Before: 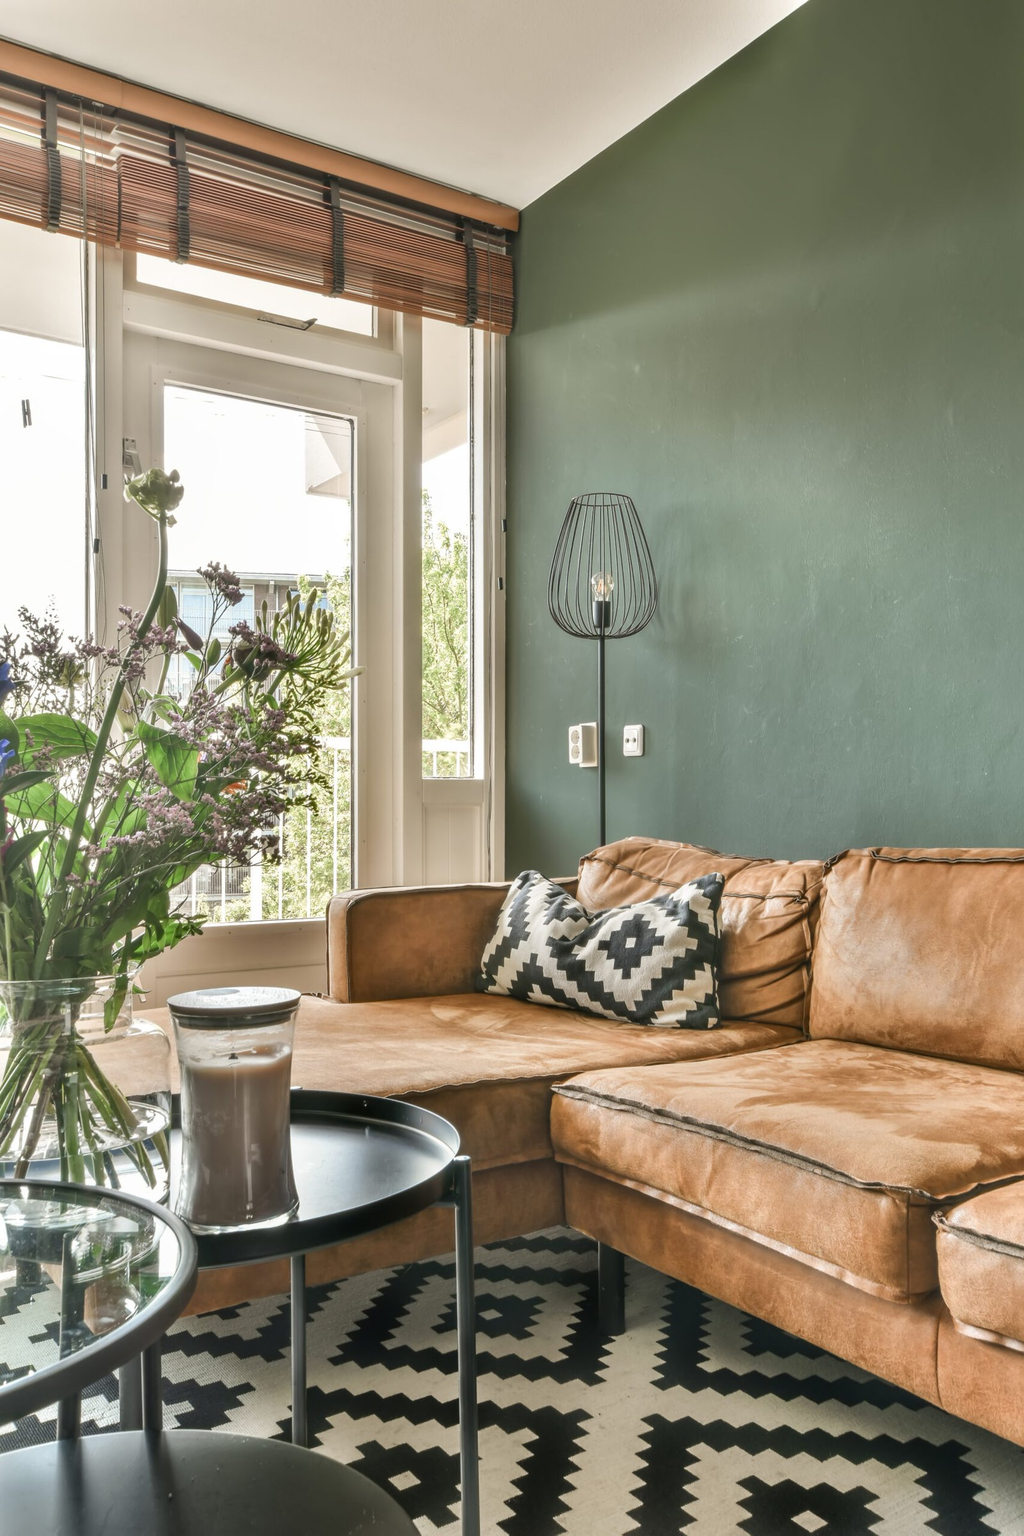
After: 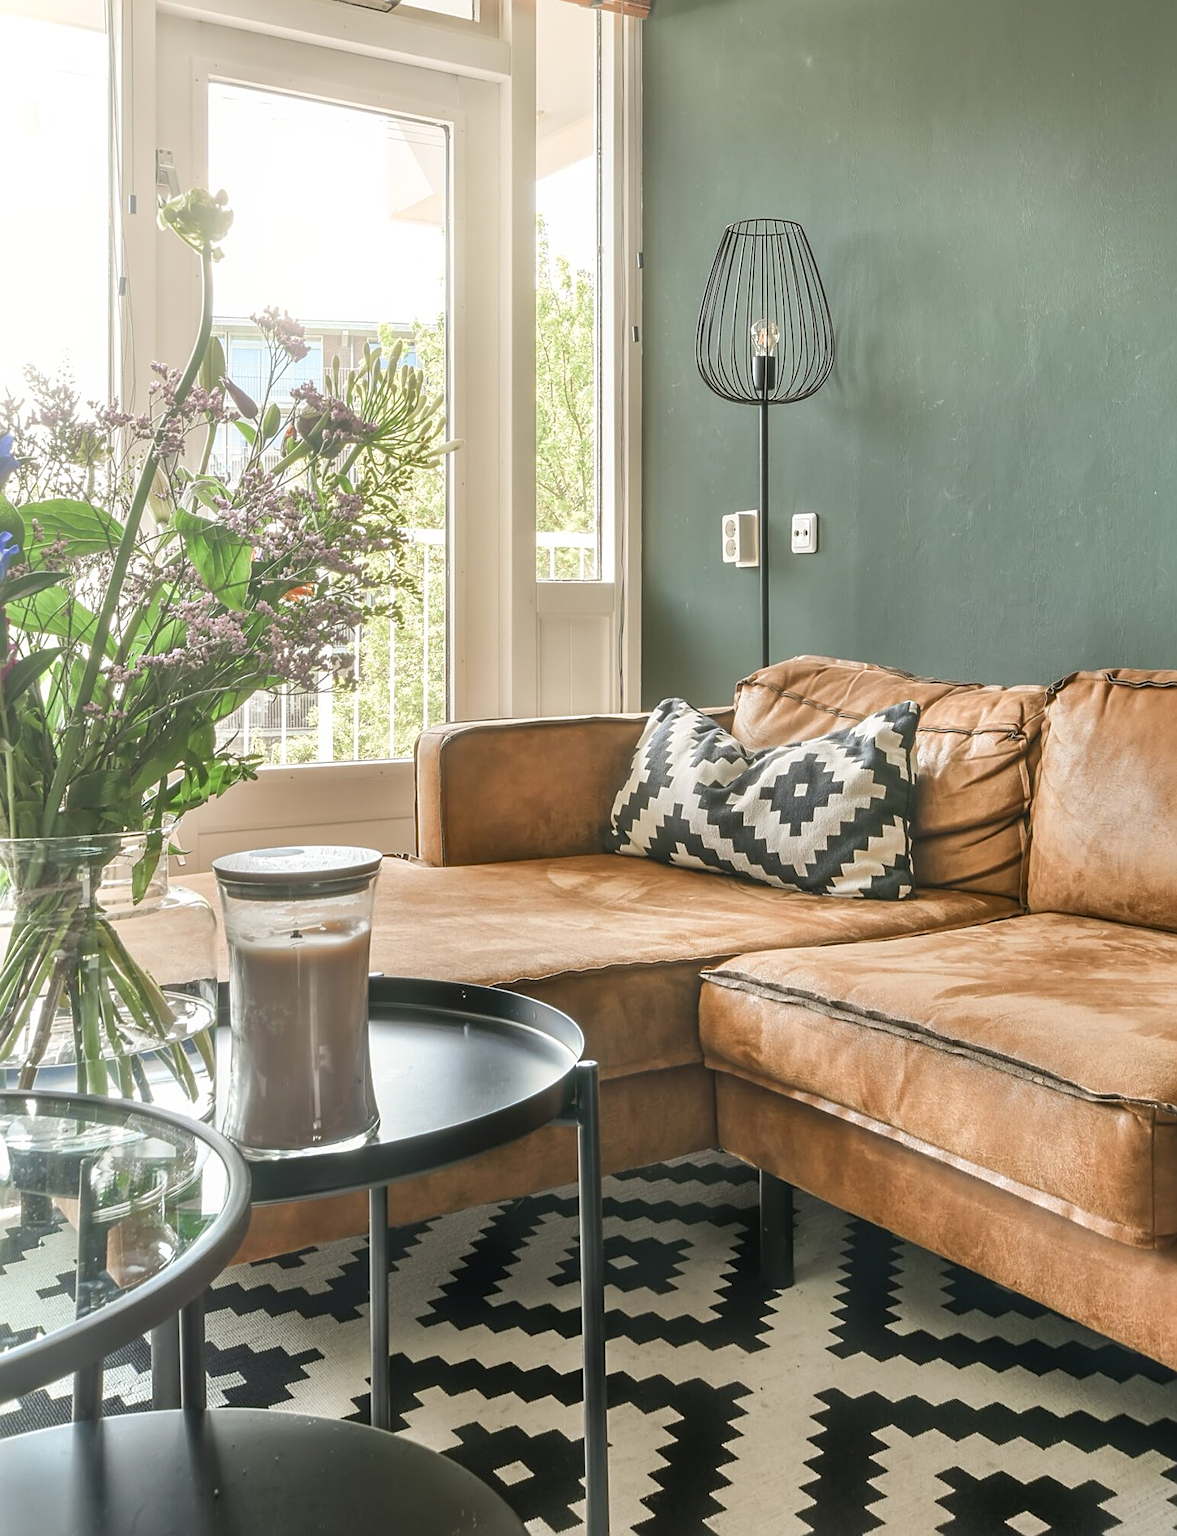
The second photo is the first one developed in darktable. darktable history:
bloom: size 16%, threshold 98%, strength 20%
crop: top 20.916%, right 9.437%, bottom 0.316%
sharpen: on, module defaults
